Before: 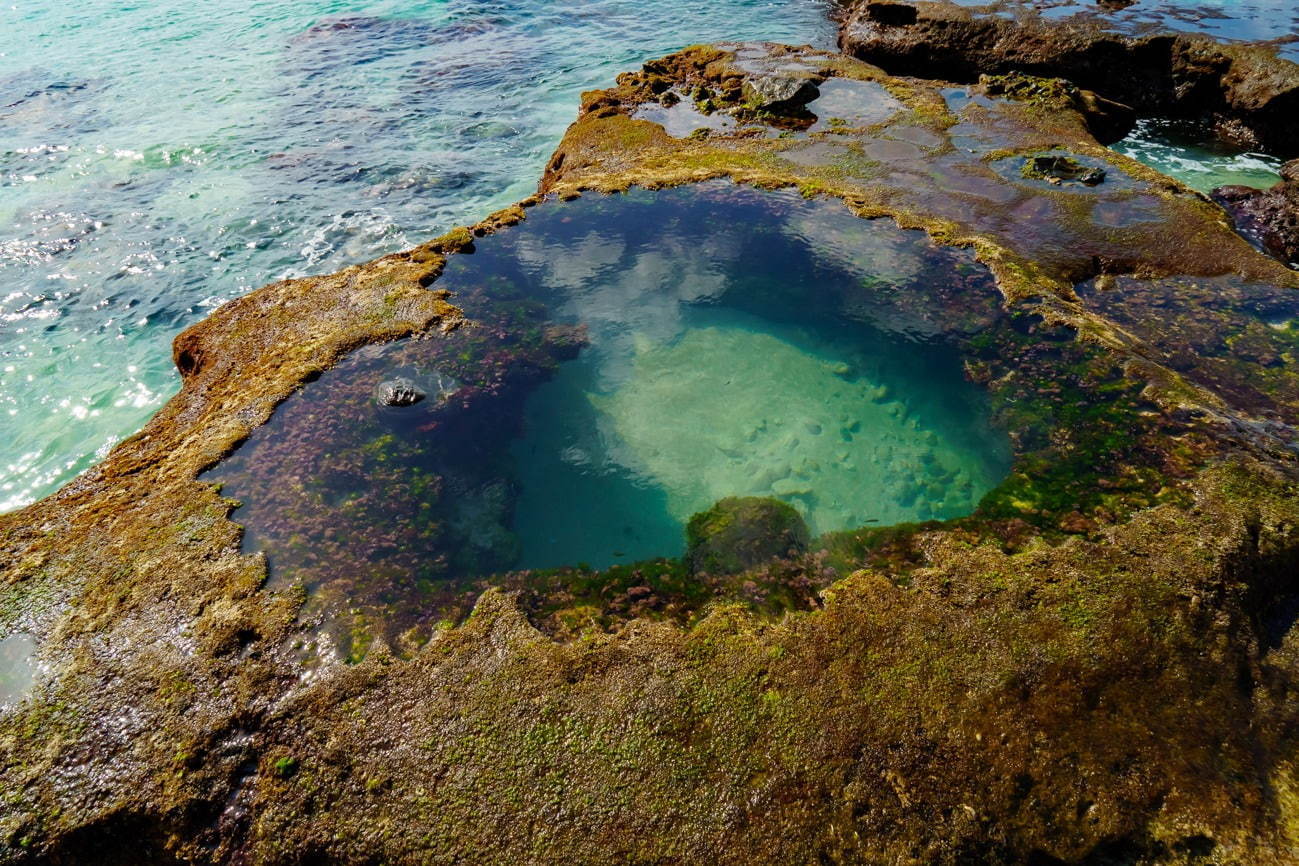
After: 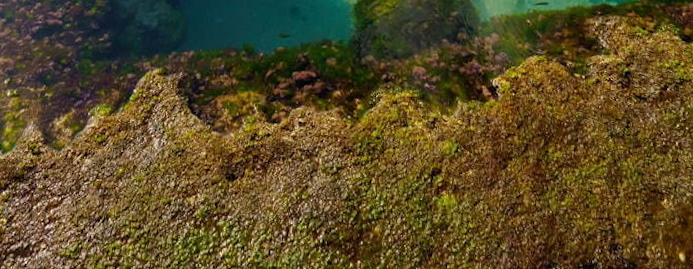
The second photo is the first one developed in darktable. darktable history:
rotate and perspective: rotation 0.72°, lens shift (vertical) -0.352, lens shift (horizontal) -0.051, crop left 0.152, crop right 0.859, crop top 0.019, crop bottom 0.964
crop: left 18.091%, top 51.13%, right 17.525%, bottom 16.85%
